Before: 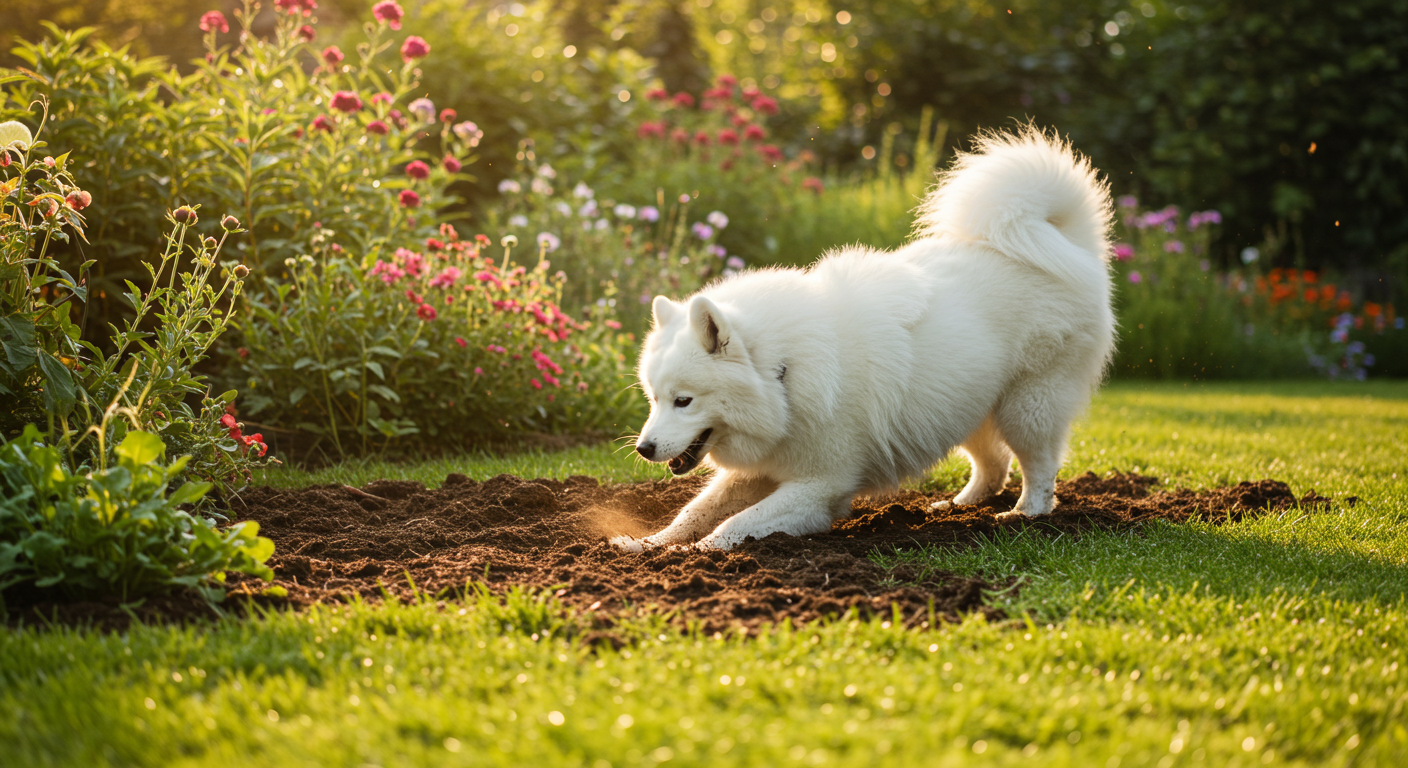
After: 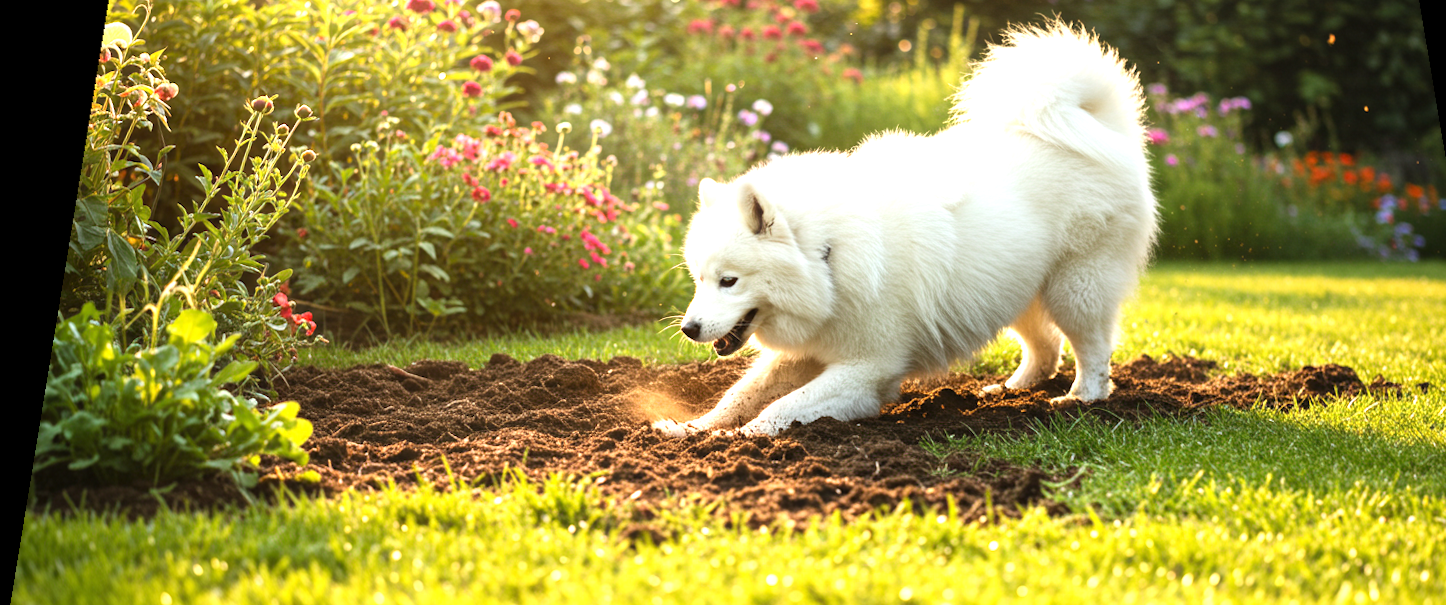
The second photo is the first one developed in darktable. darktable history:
crop and rotate: angle 0.03°, top 11.643%, right 5.651%, bottom 11.189%
rotate and perspective: rotation 0.128°, lens shift (vertical) -0.181, lens shift (horizontal) -0.044, shear 0.001, automatic cropping off
exposure: exposure 0.943 EV, compensate highlight preservation false
